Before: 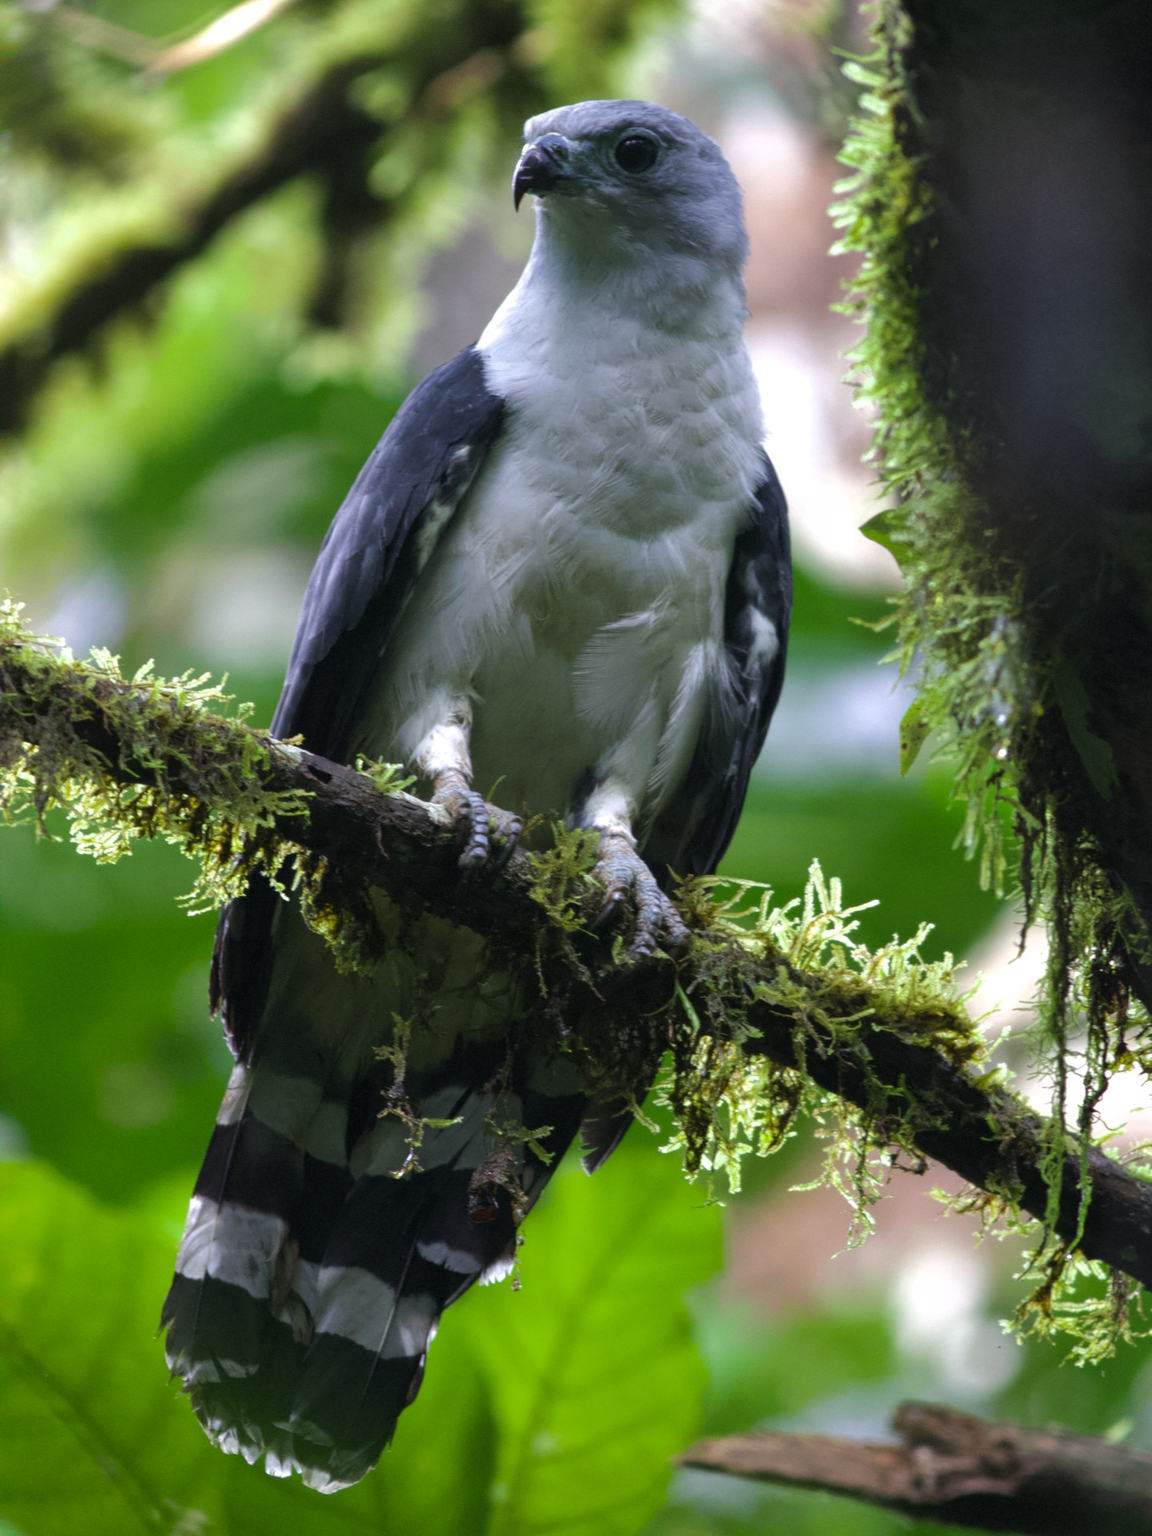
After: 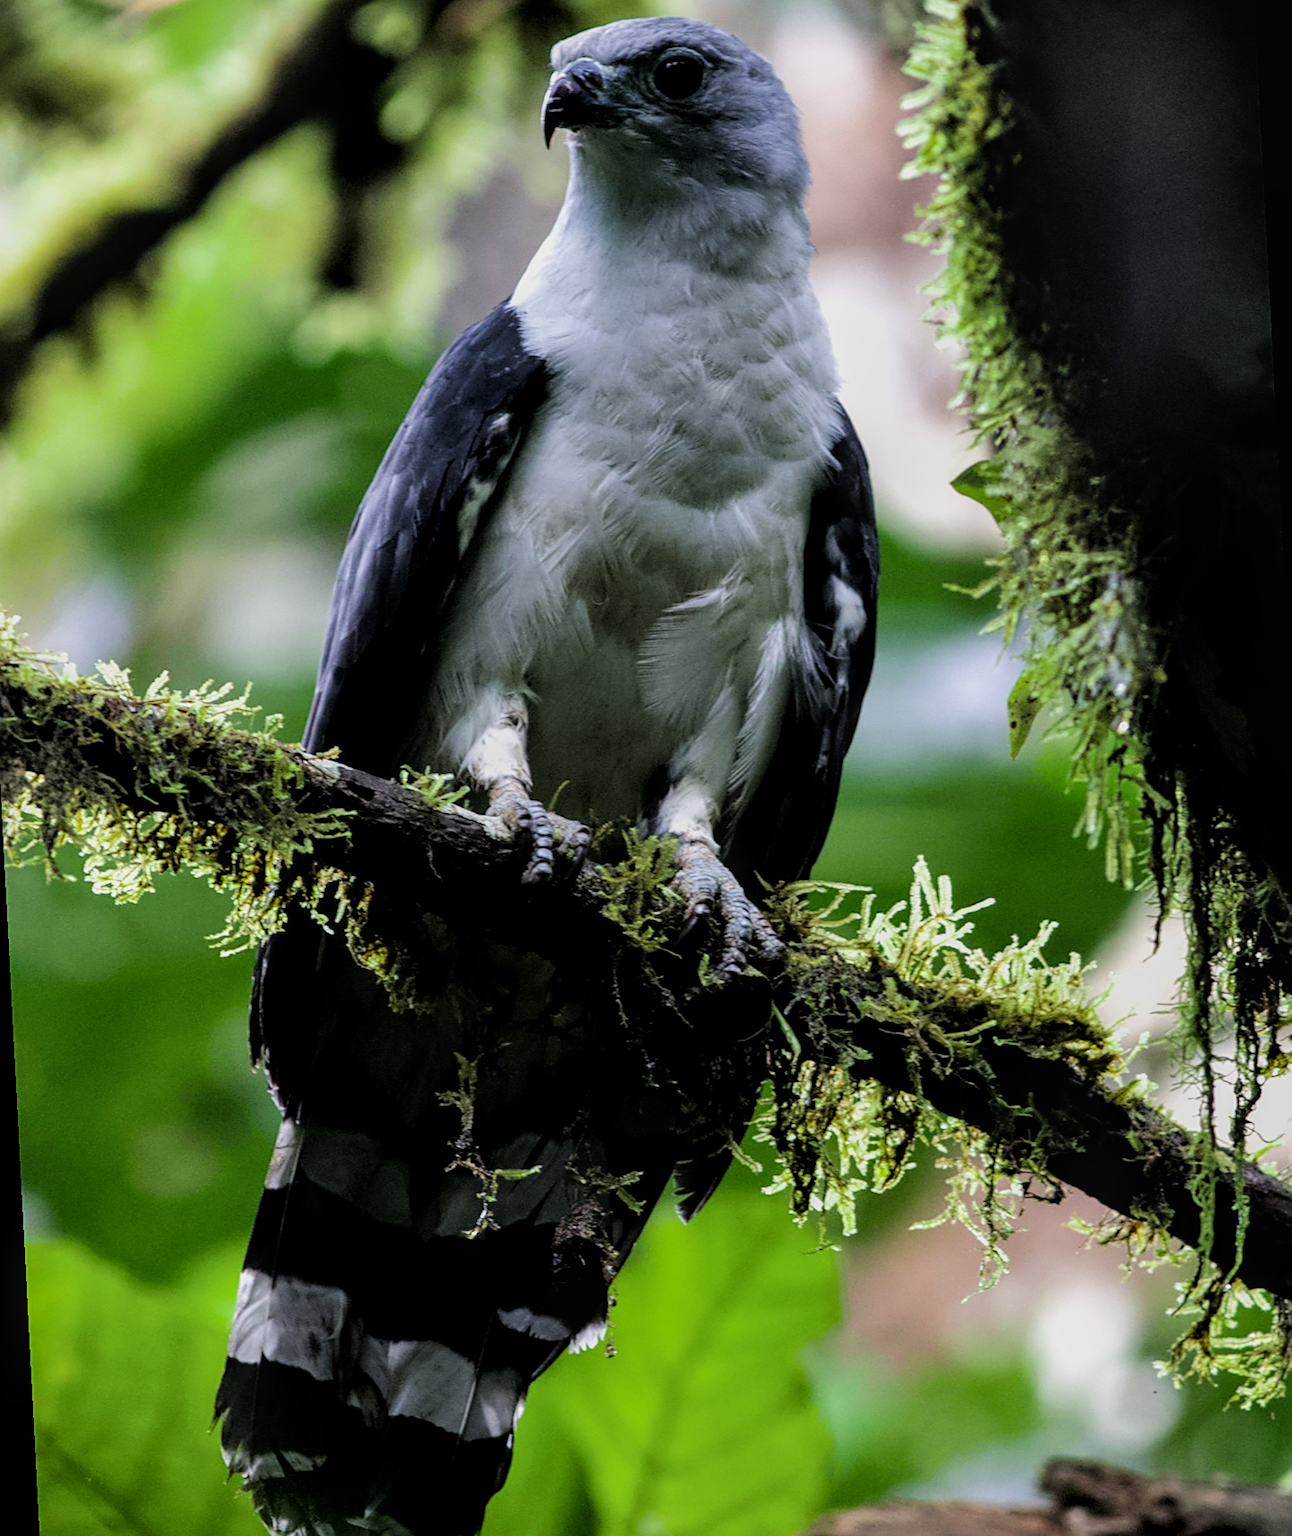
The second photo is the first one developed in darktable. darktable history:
local contrast: on, module defaults
filmic rgb: black relative exposure -5 EV, hardness 2.88, contrast 1.3, highlights saturation mix -30%
rotate and perspective: rotation -3°, crop left 0.031, crop right 0.968, crop top 0.07, crop bottom 0.93
sharpen: on, module defaults
